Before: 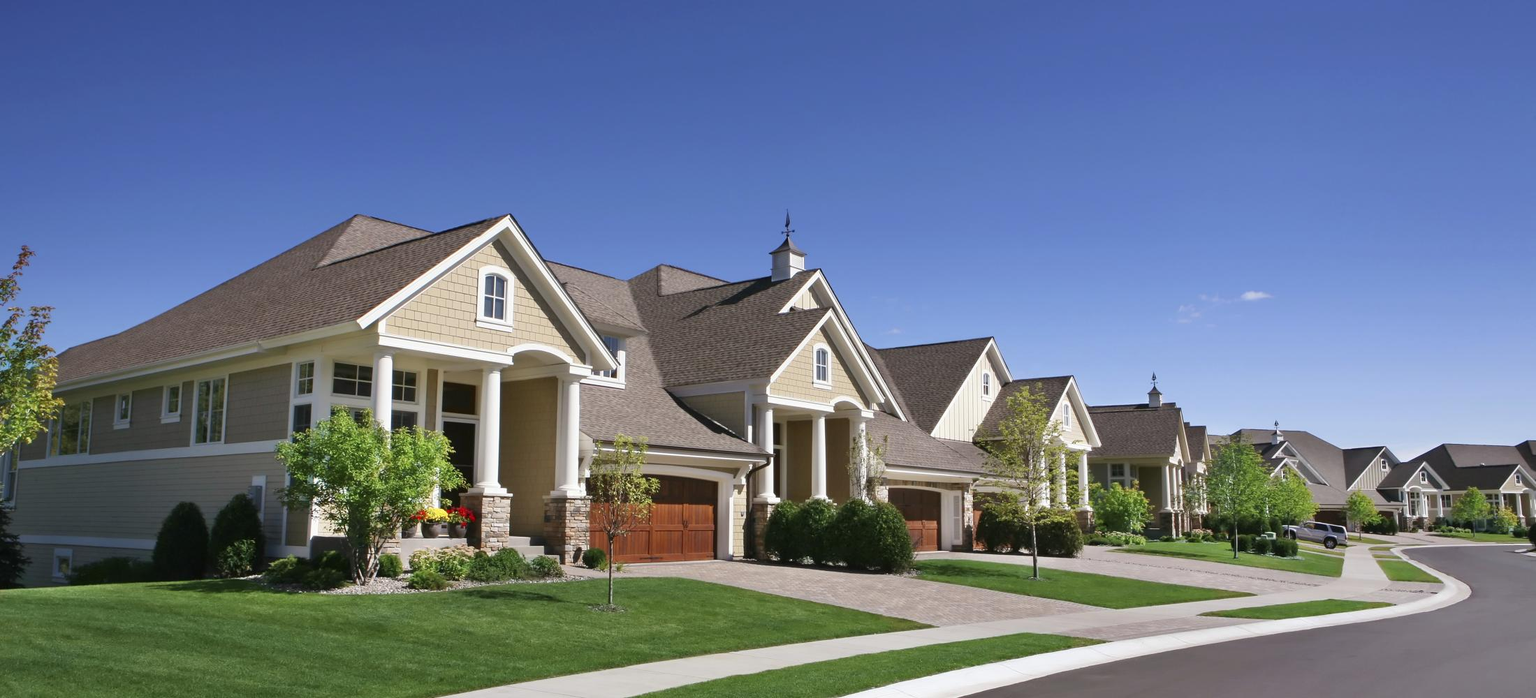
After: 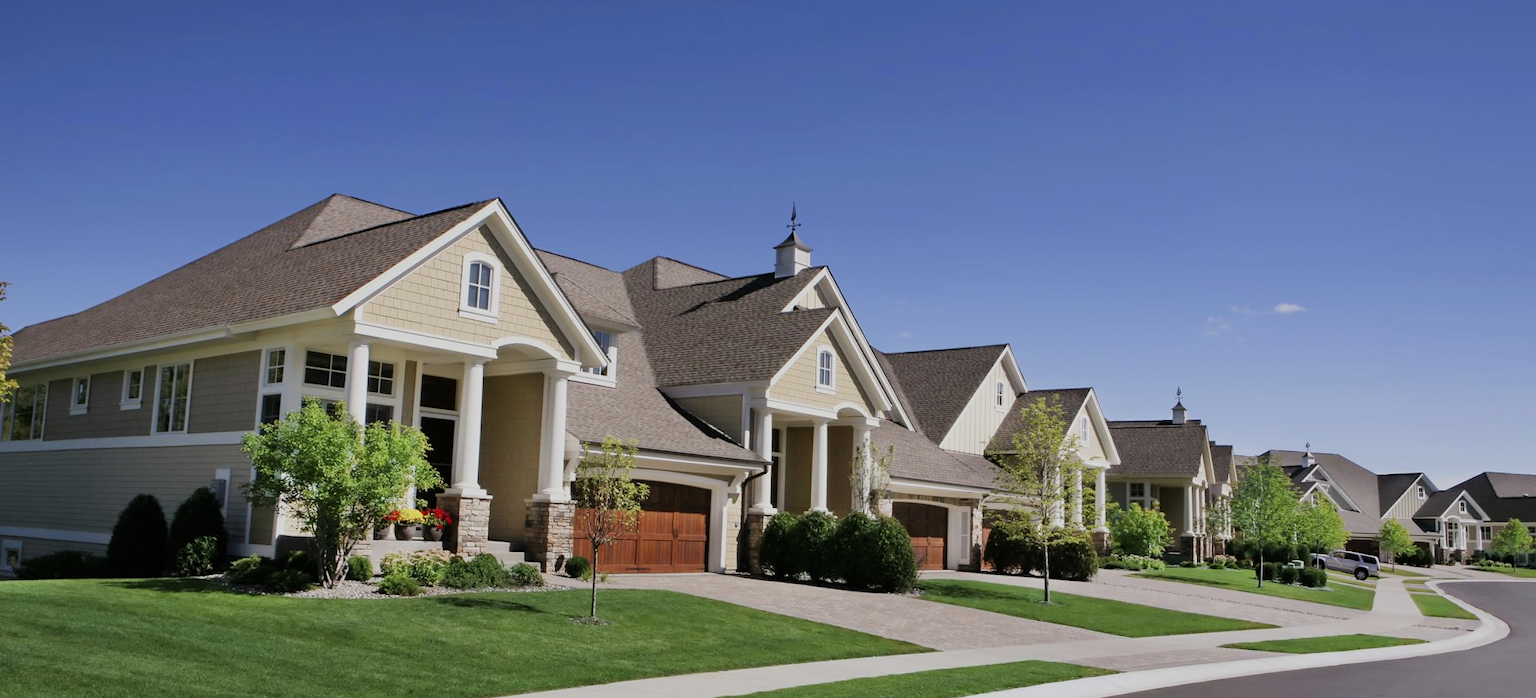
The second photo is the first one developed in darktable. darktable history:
filmic rgb: black relative exposure -7.65 EV, white relative exposure 4.56 EV, hardness 3.61, contrast 1.05
crop and rotate: angle -1.69°
